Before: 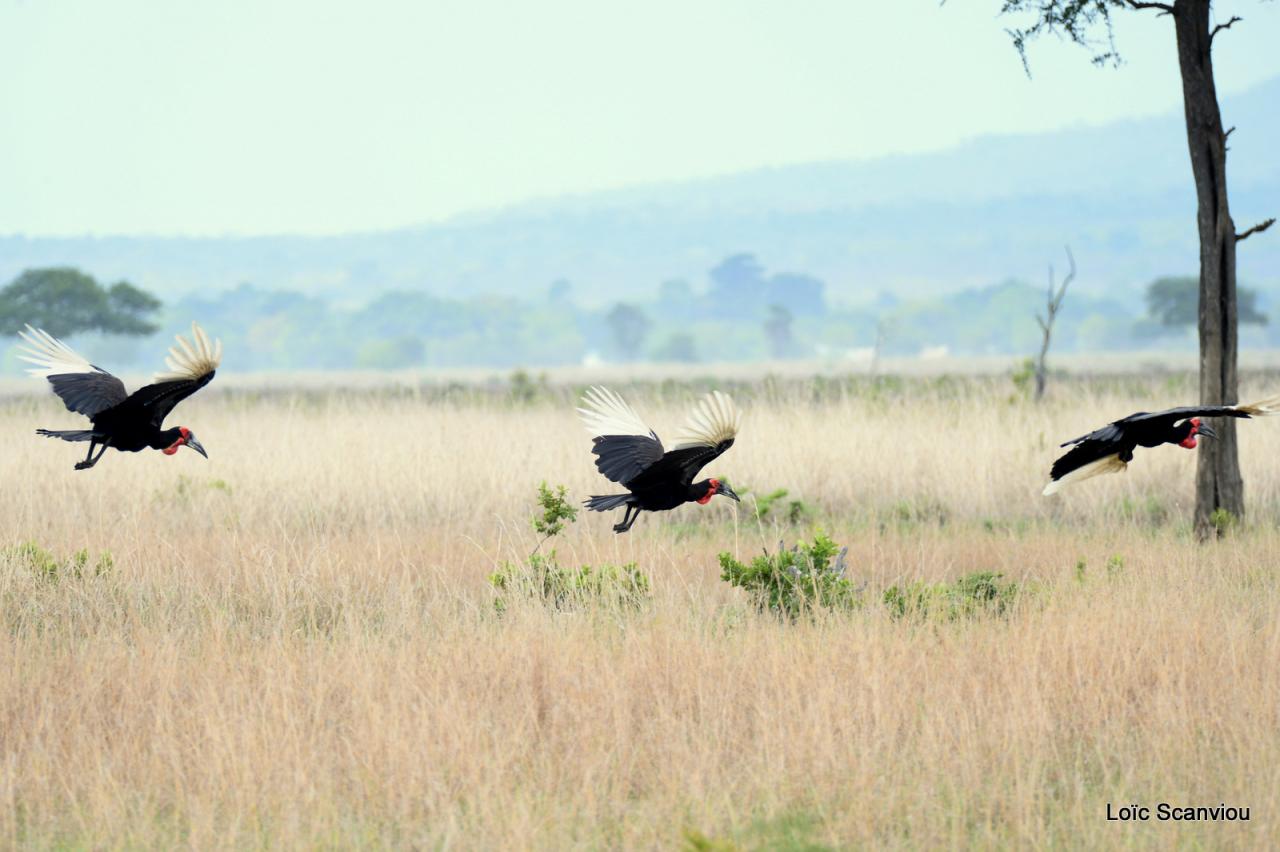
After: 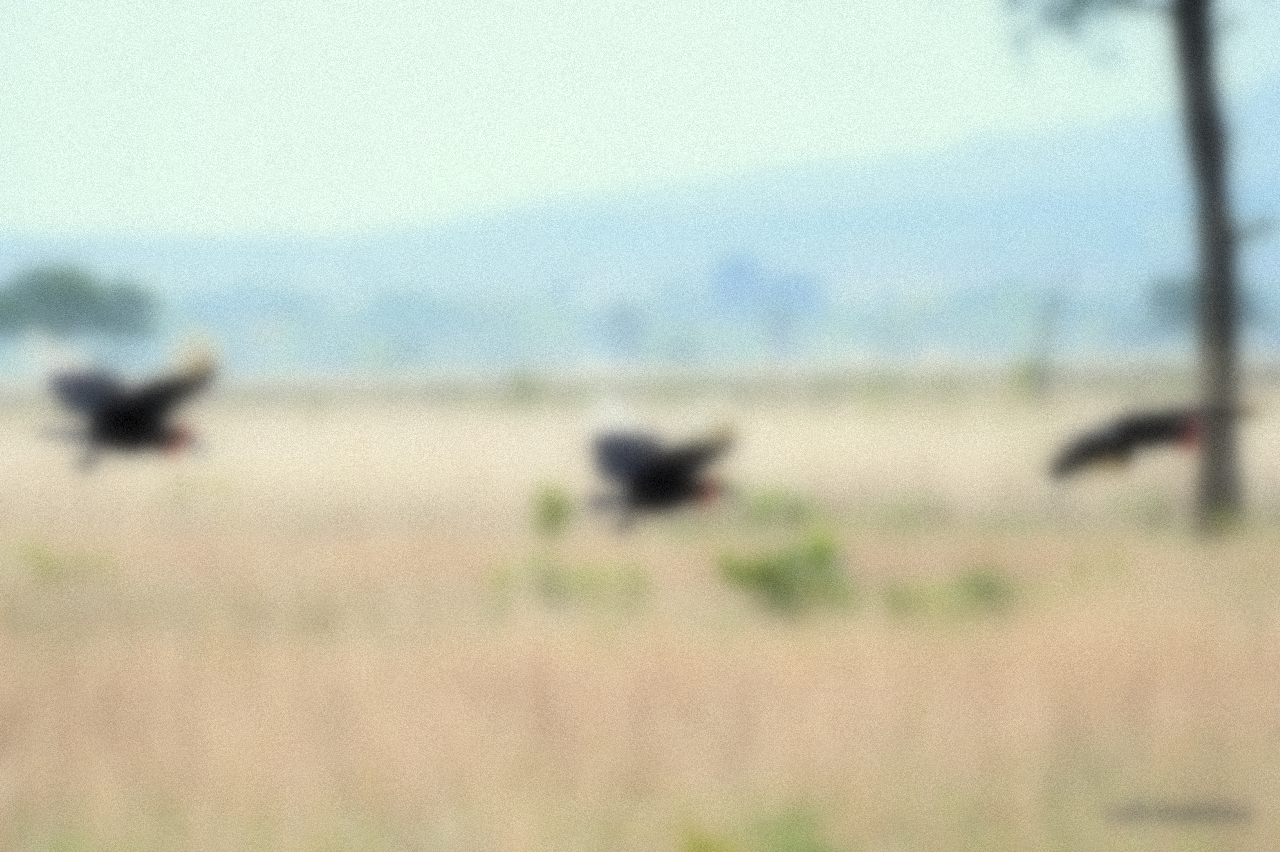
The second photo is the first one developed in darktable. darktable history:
grain: mid-tones bias 0%
lowpass: on, module defaults
